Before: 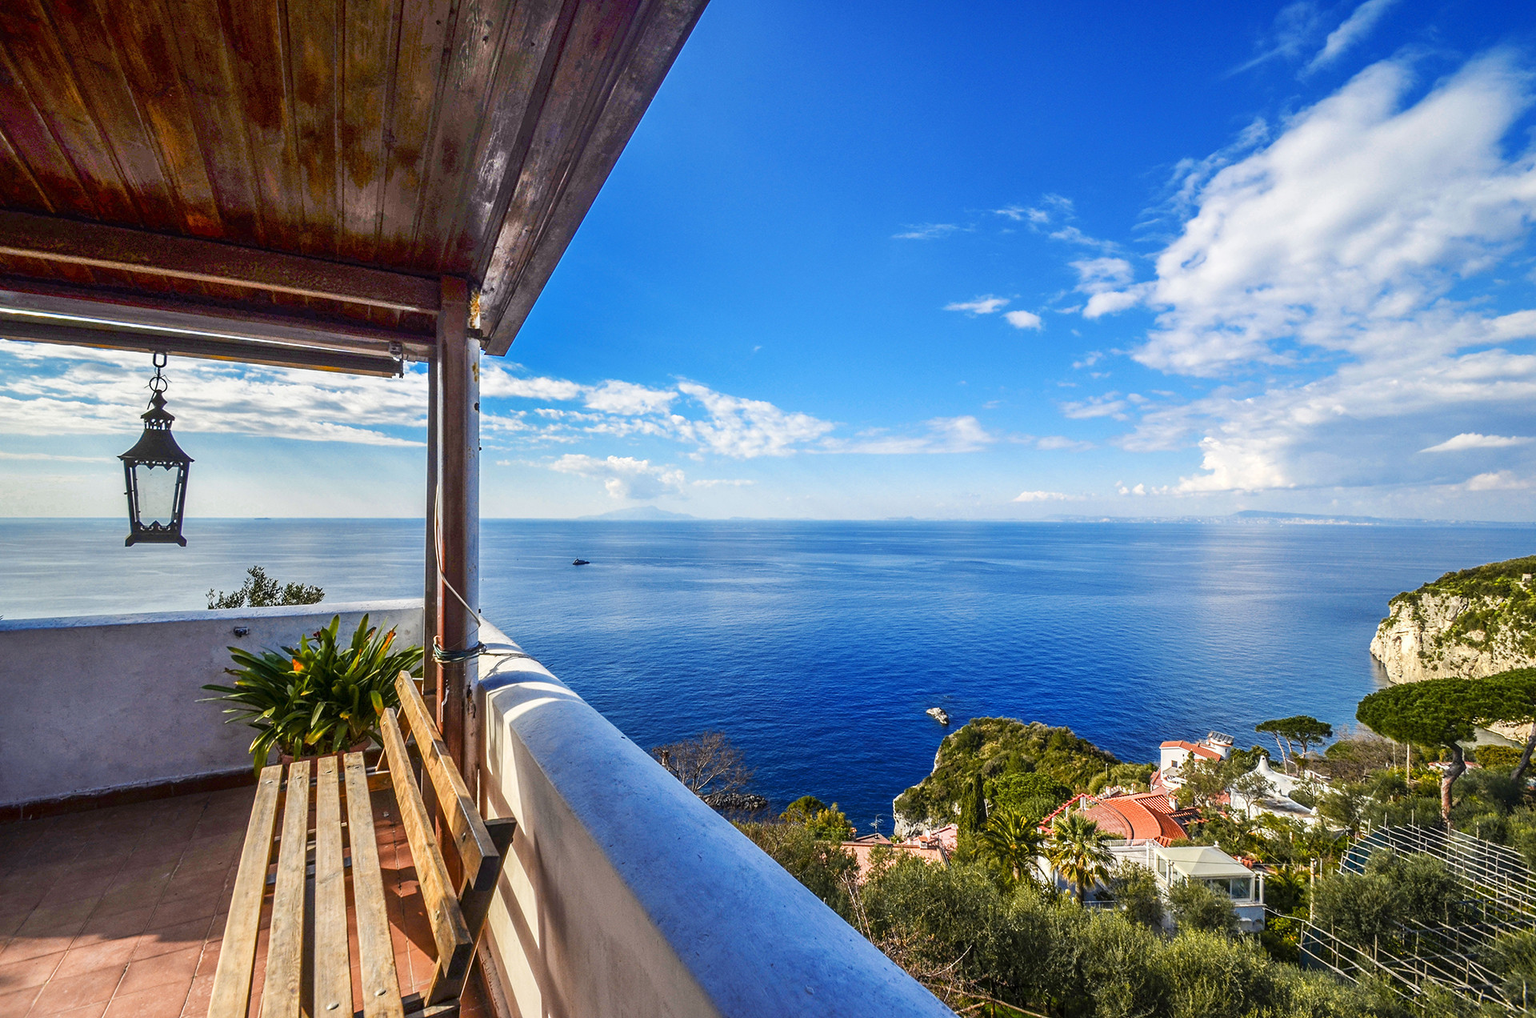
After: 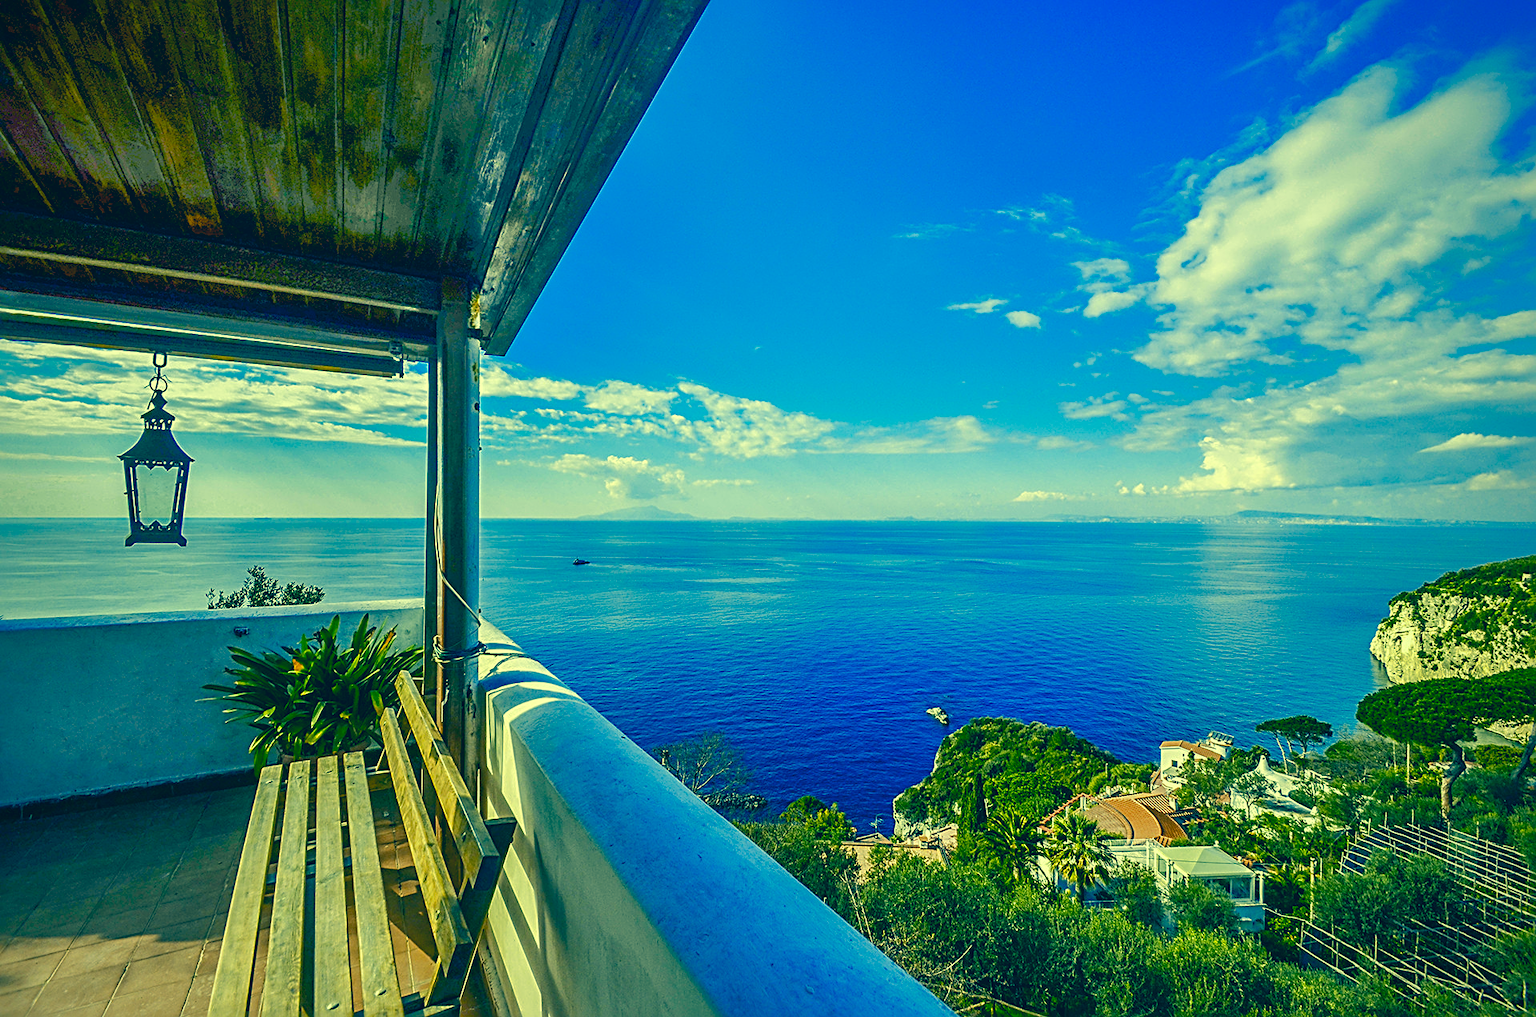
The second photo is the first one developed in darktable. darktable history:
shadows and highlights: on, module defaults
sharpen: radius 3.078
color correction: highlights a* -15.19, highlights b* 39.68, shadows a* -39.6, shadows b* -25.73
color balance rgb: power › luminance -7.996%, power › chroma 1.121%, power › hue 216.99°, highlights gain › chroma 0.14%, highlights gain › hue 331.96°, perceptual saturation grading › global saturation 14.158%, perceptual saturation grading › highlights -25.602%, perceptual saturation grading › shadows 29.966%, global vibrance 20%
vignetting: brightness -0.298, saturation -0.066
